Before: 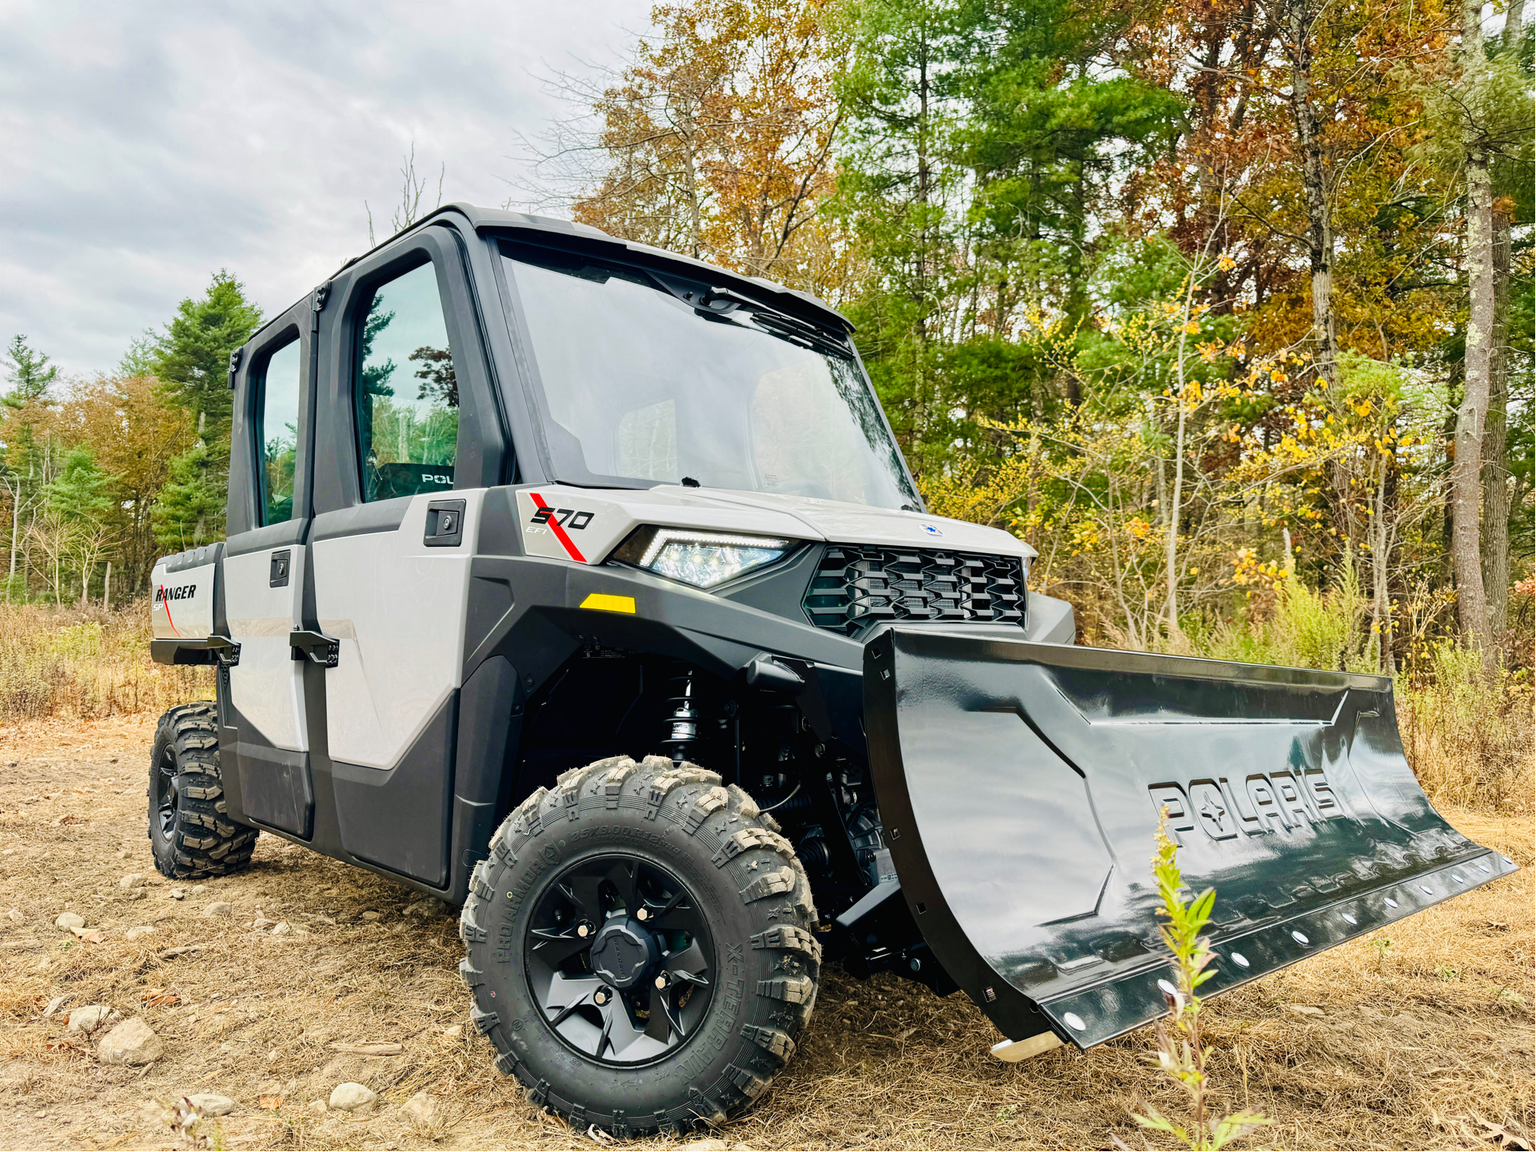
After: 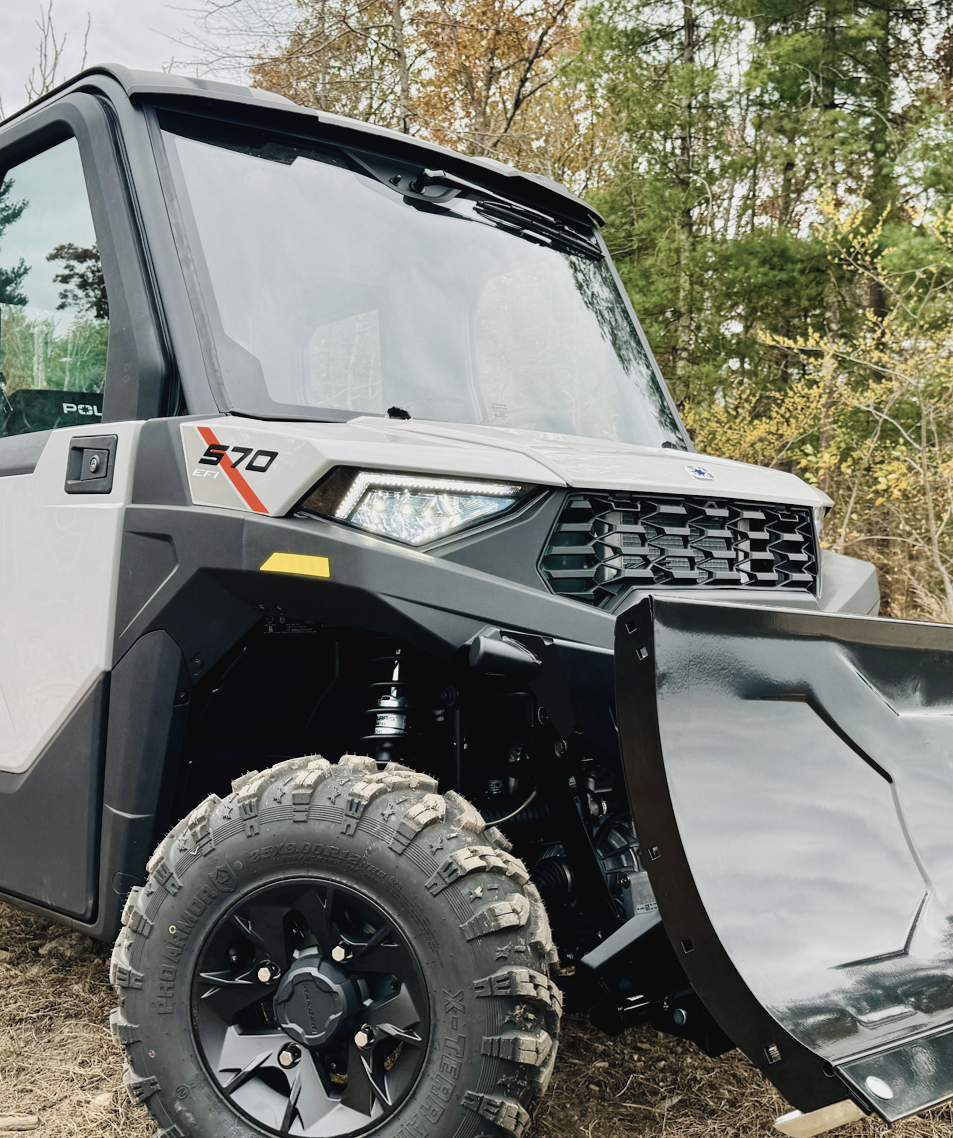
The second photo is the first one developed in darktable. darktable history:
crop and rotate: angle 0.024°, left 24.241%, top 13.205%, right 26.077%, bottom 7.768%
contrast brightness saturation: contrast -0.041, saturation -0.398
